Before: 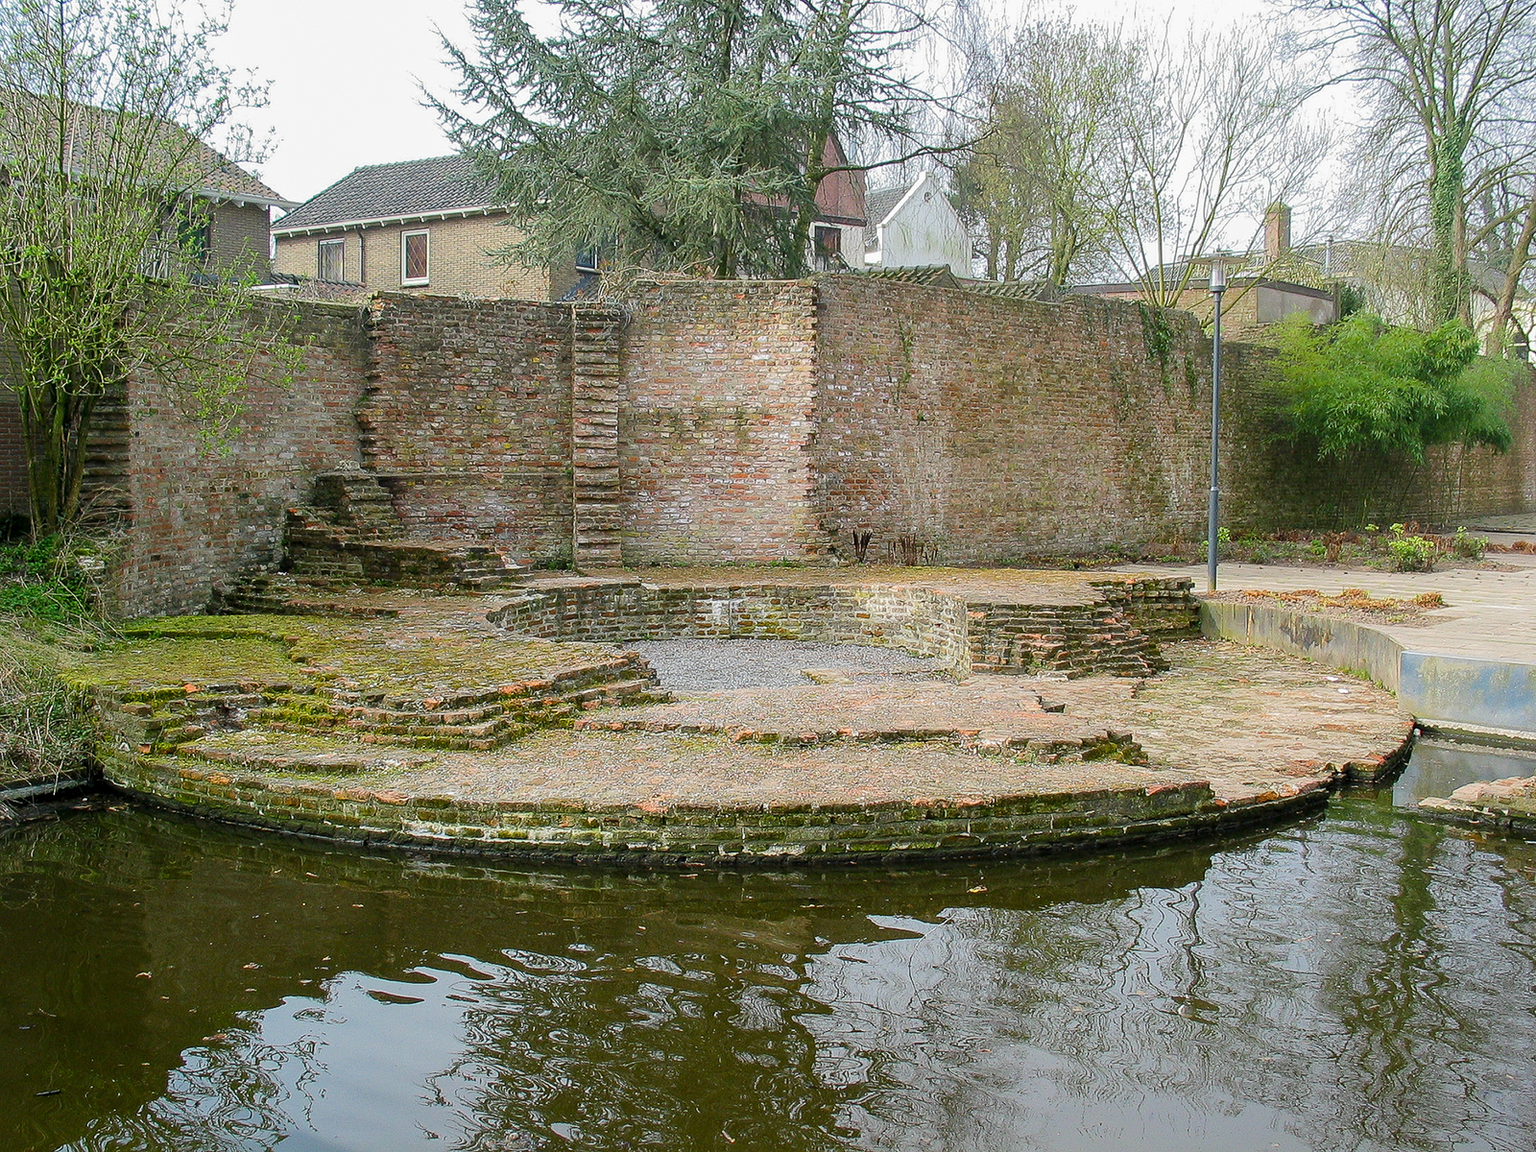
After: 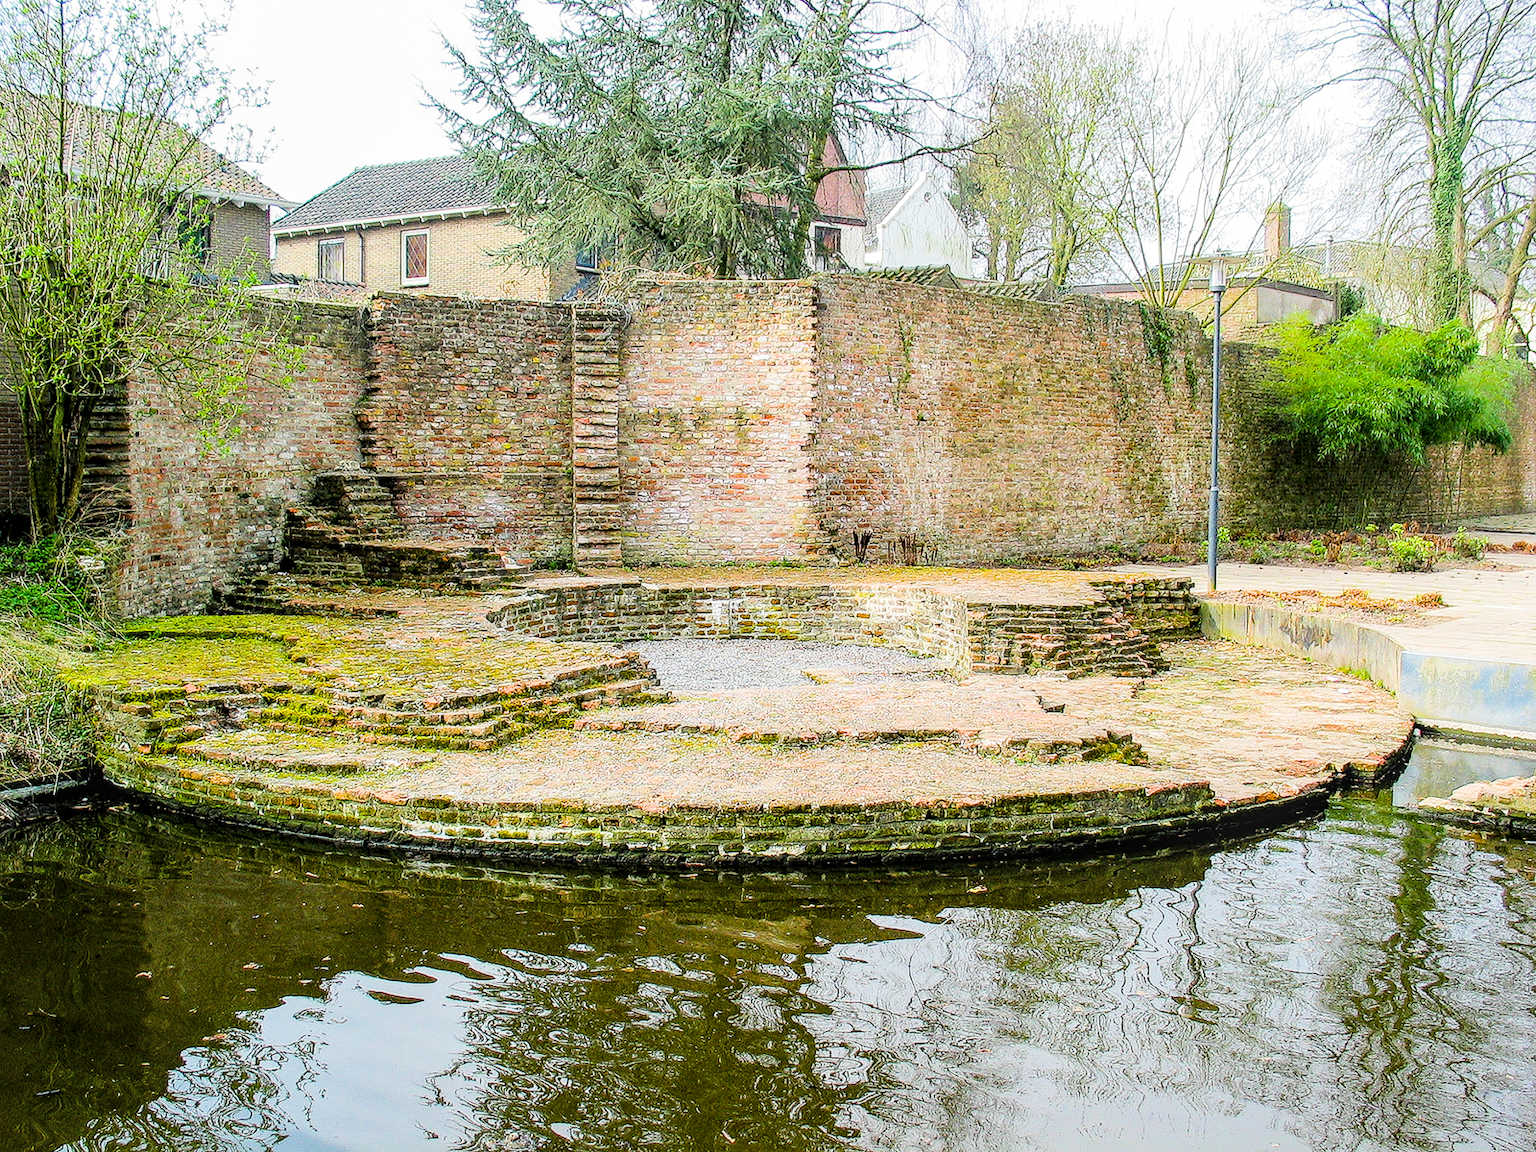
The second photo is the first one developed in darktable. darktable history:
color balance rgb: perceptual saturation grading › global saturation 20%, global vibrance 20%
filmic rgb: black relative exposure -5 EV, hardness 2.88, contrast 1.4, highlights saturation mix -30%
exposure: black level correction 0, exposure 1 EV, compensate highlight preservation false
local contrast: on, module defaults
